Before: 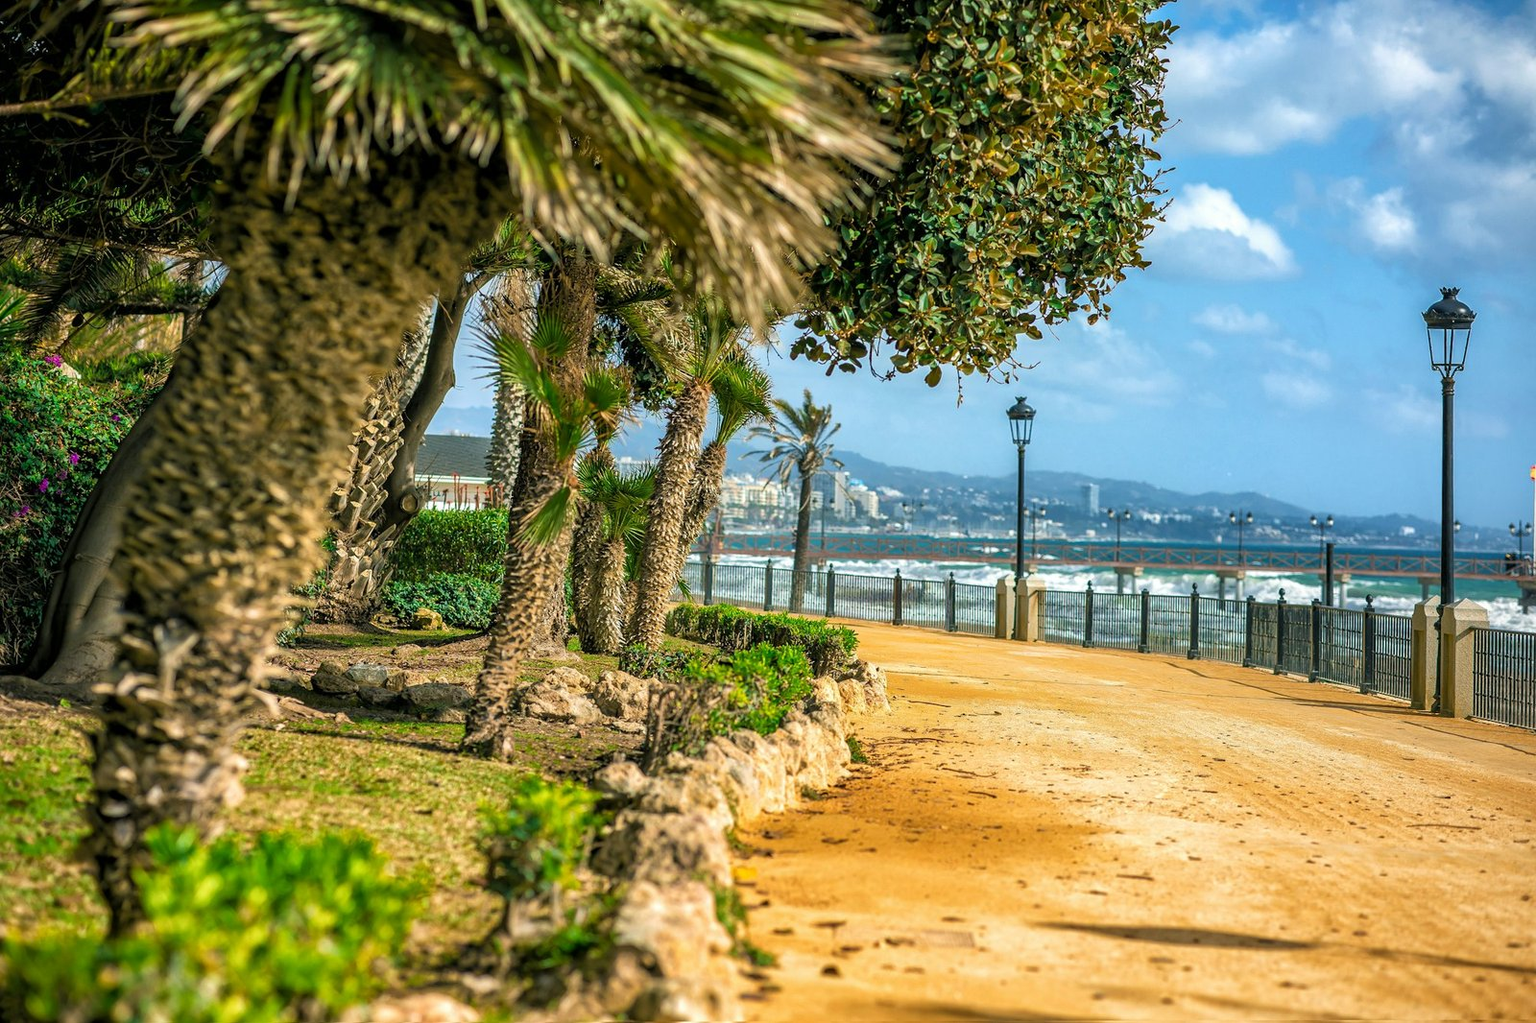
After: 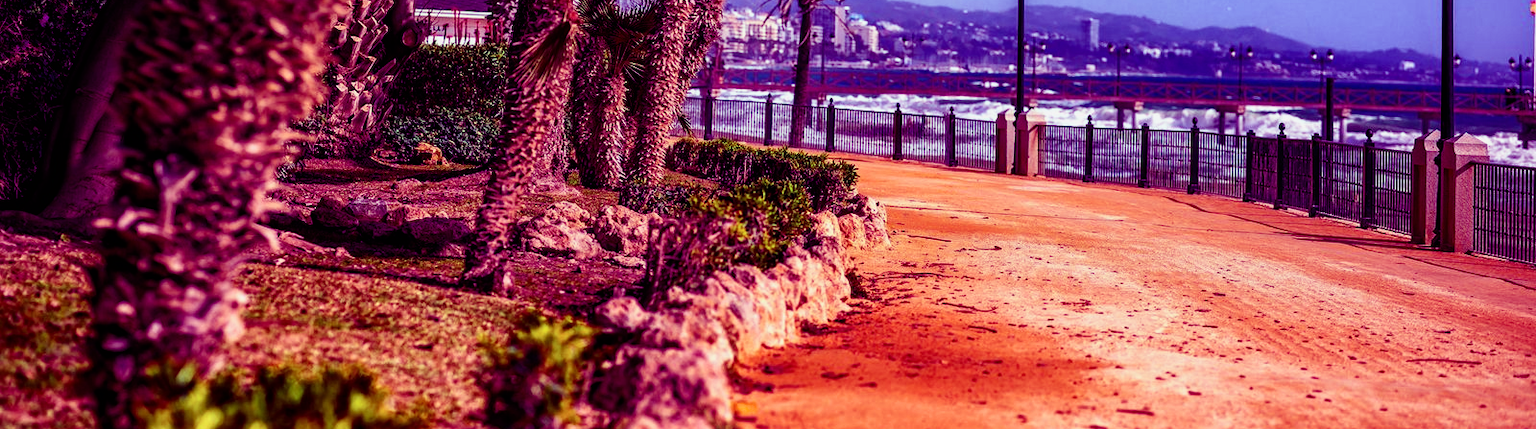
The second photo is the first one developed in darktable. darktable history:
filmic rgb: black relative exposure -8.07 EV, white relative exposure 3 EV, hardness 5.35, contrast 1.25
crop: top 45.551%, bottom 12.262%
color balance: mode lift, gamma, gain (sRGB), lift [1, 1, 0.101, 1]
